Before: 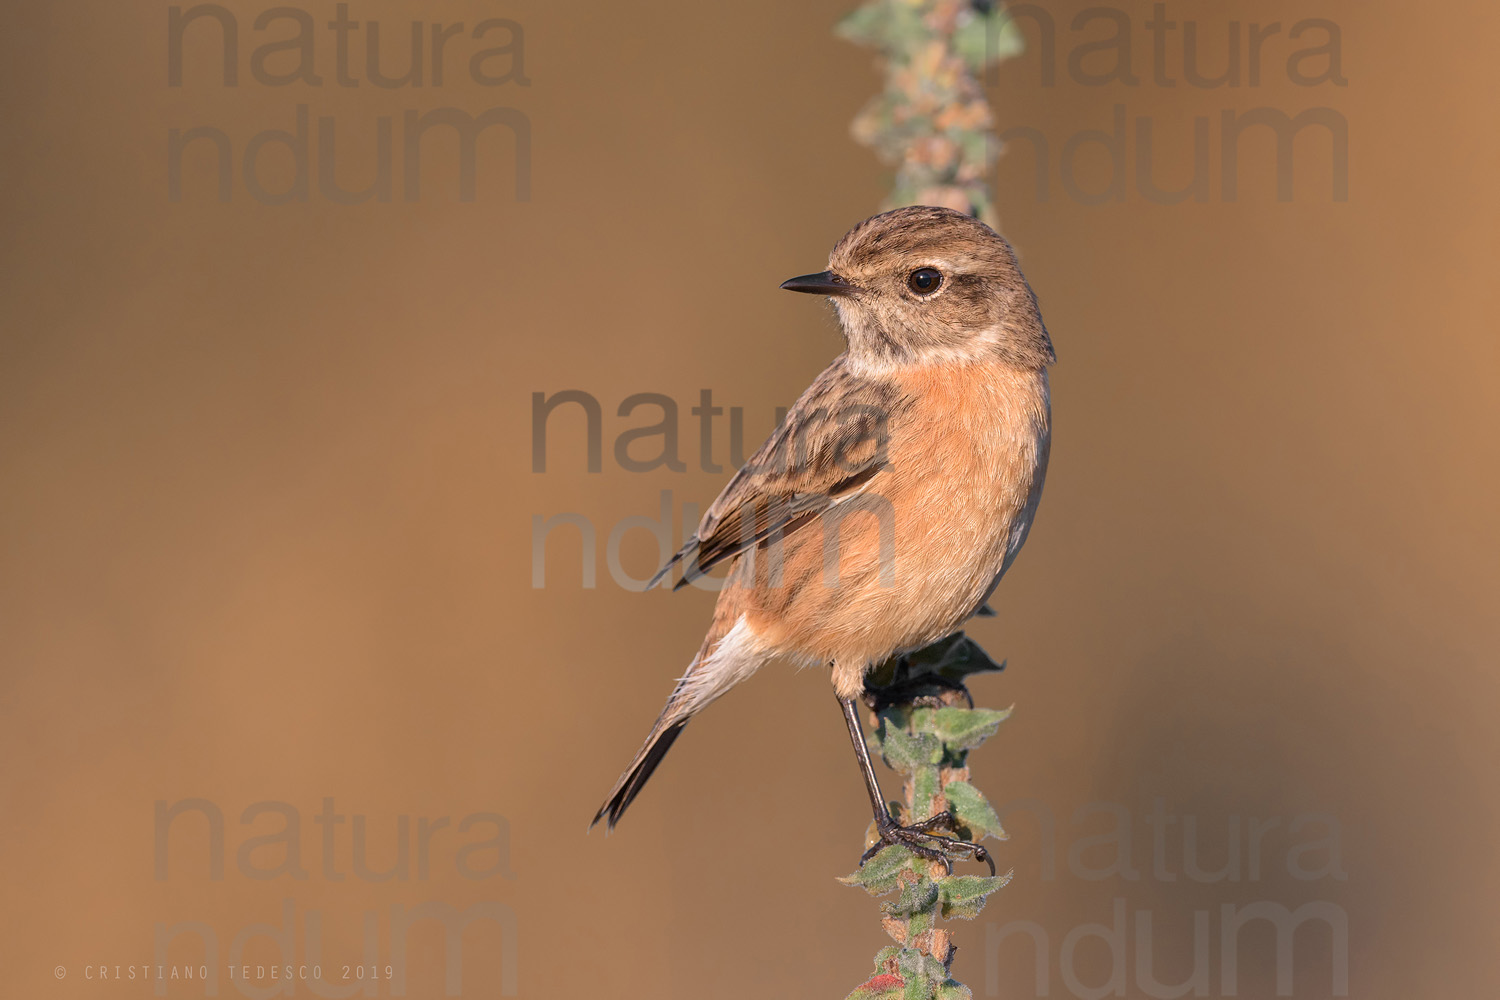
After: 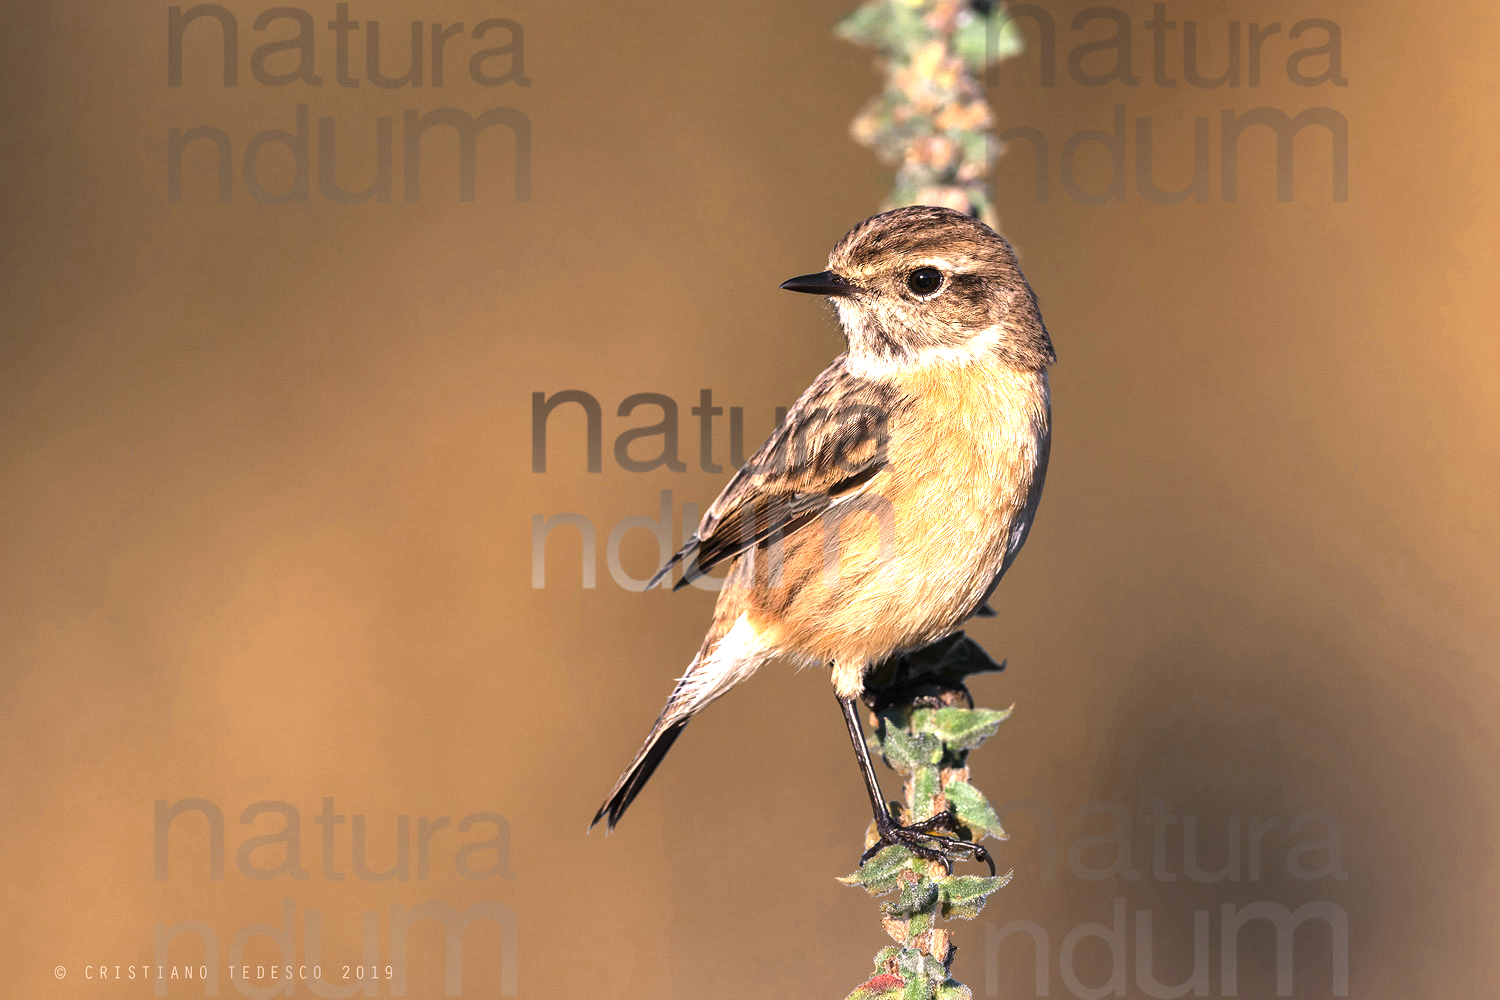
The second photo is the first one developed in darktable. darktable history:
levels: levels [0, 0.618, 1]
exposure: black level correction -0.001, exposure 0.91 EV, compensate highlight preservation false
color balance rgb: highlights gain › luminance 16.498%, highlights gain › chroma 2.921%, highlights gain › hue 257.39°, global offset › luminance 0.498%, linear chroma grading › global chroma 15.113%, perceptual saturation grading › global saturation -0.077%, global vibrance 20%
